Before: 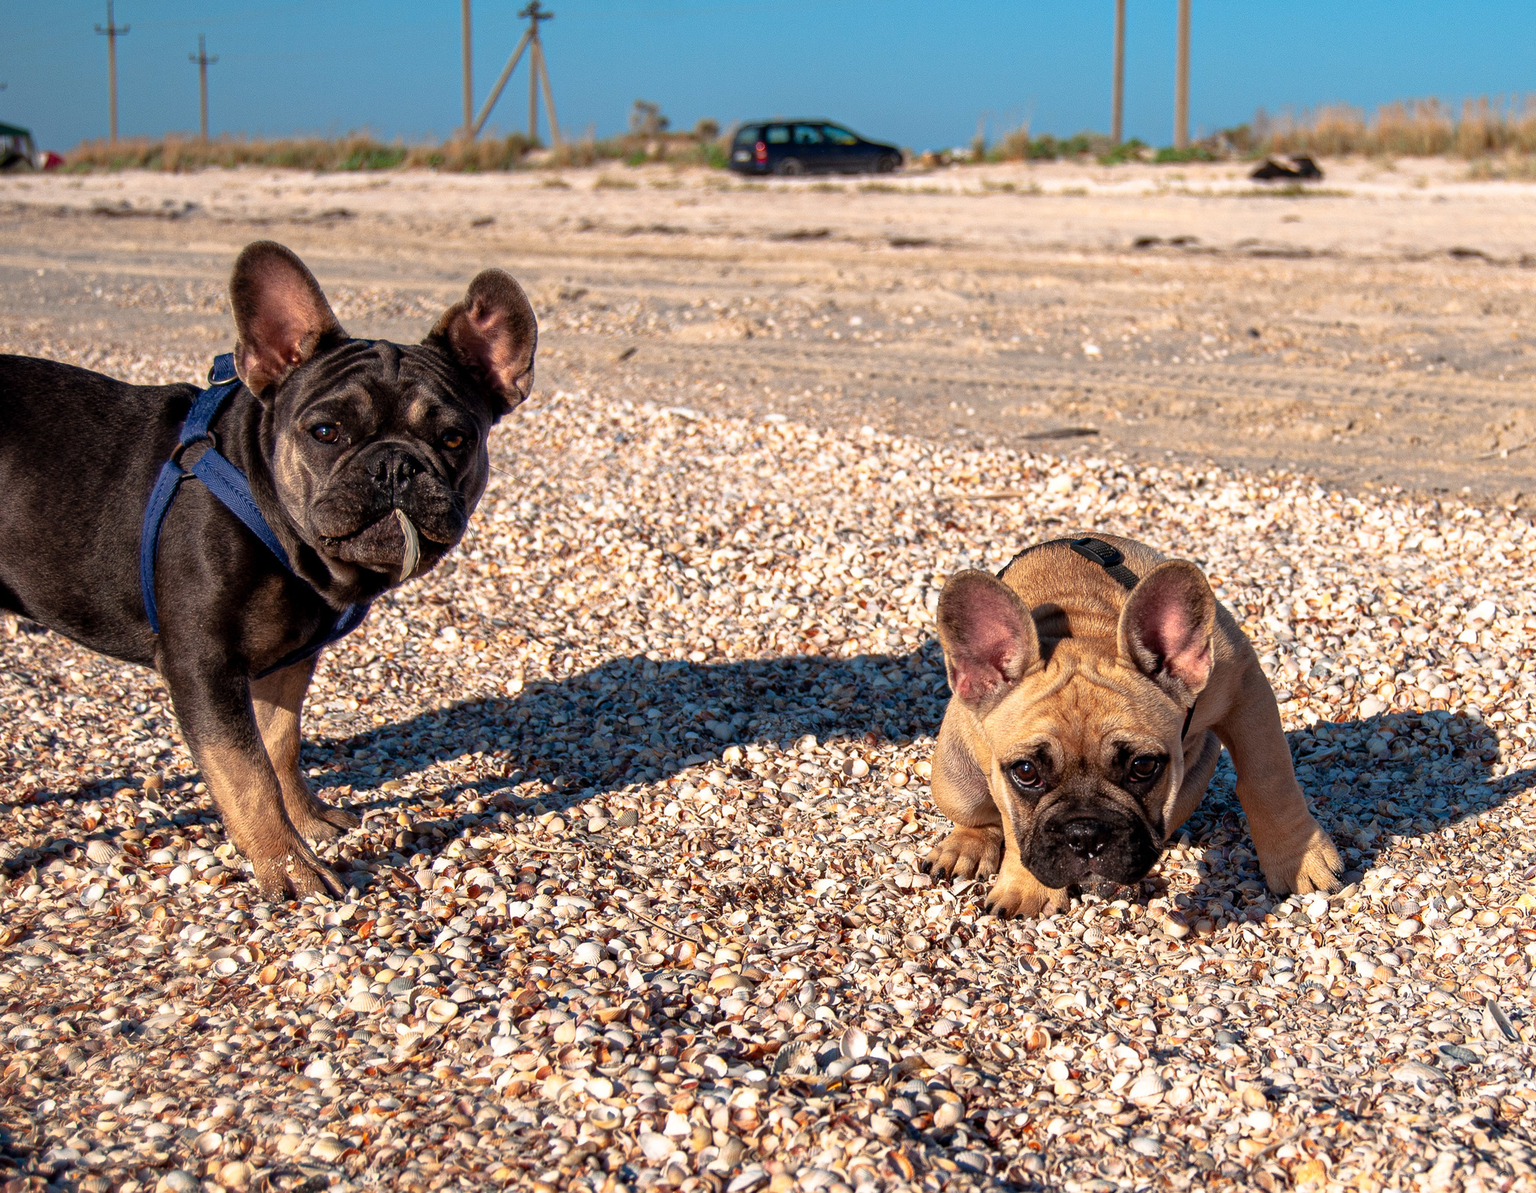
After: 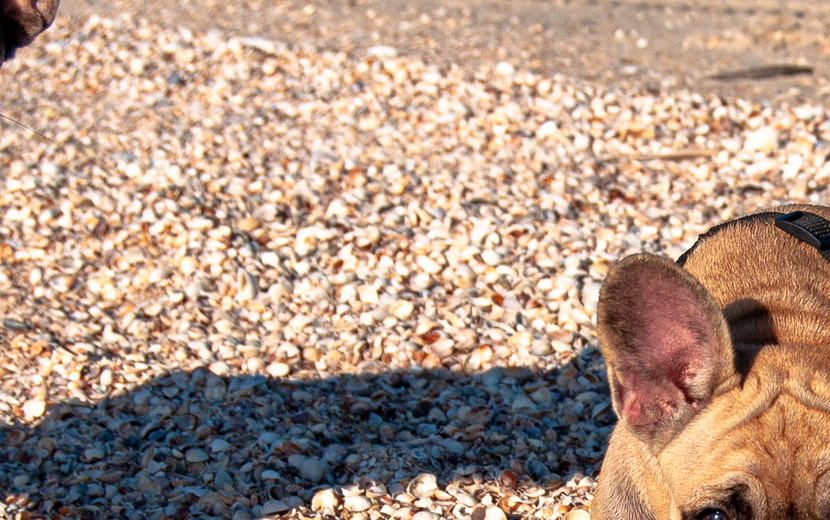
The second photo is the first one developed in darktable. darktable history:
crop: left 31.865%, top 31.829%, right 27.562%, bottom 35.462%
